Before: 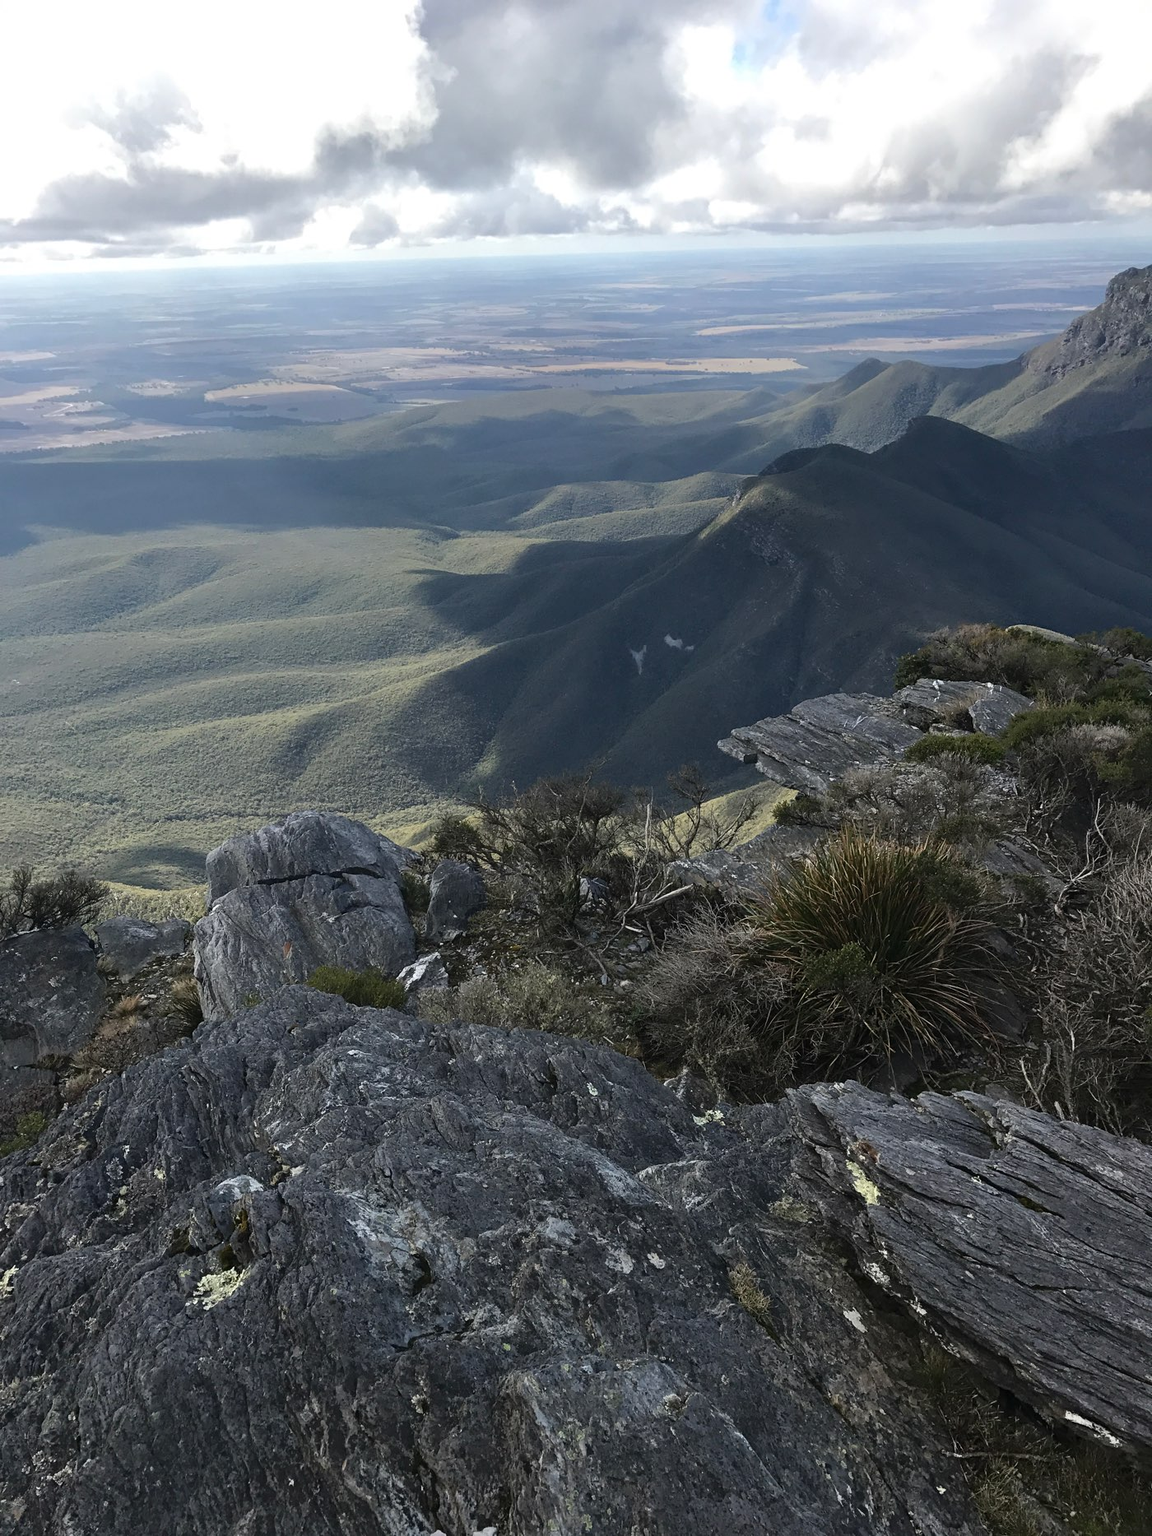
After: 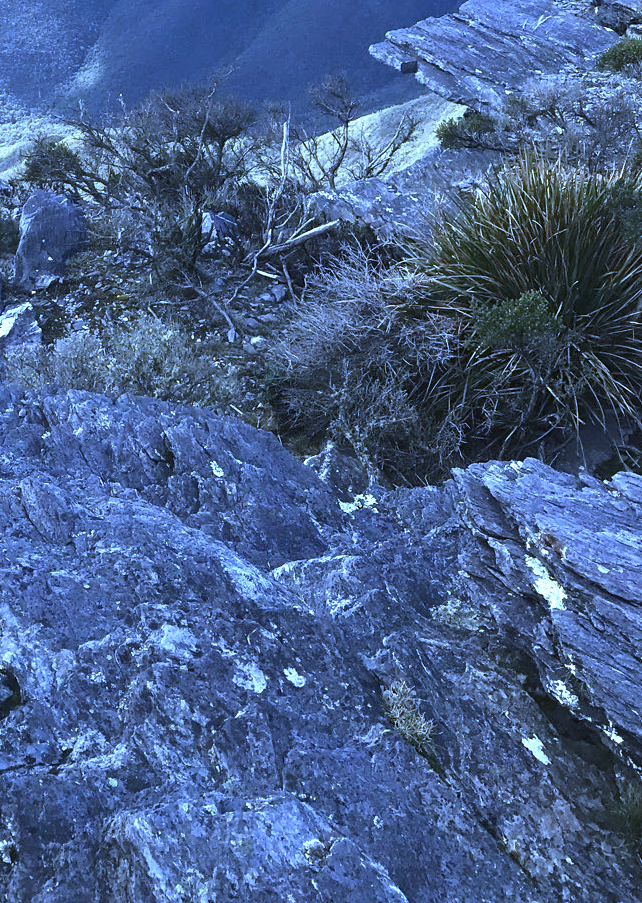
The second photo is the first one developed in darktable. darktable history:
white balance: red 0.766, blue 1.537
crop: left 35.976%, top 45.819%, right 18.162%, bottom 5.807%
exposure: black level correction 0, exposure 1.2 EV, compensate exposure bias true, compensate highlight preservation false
